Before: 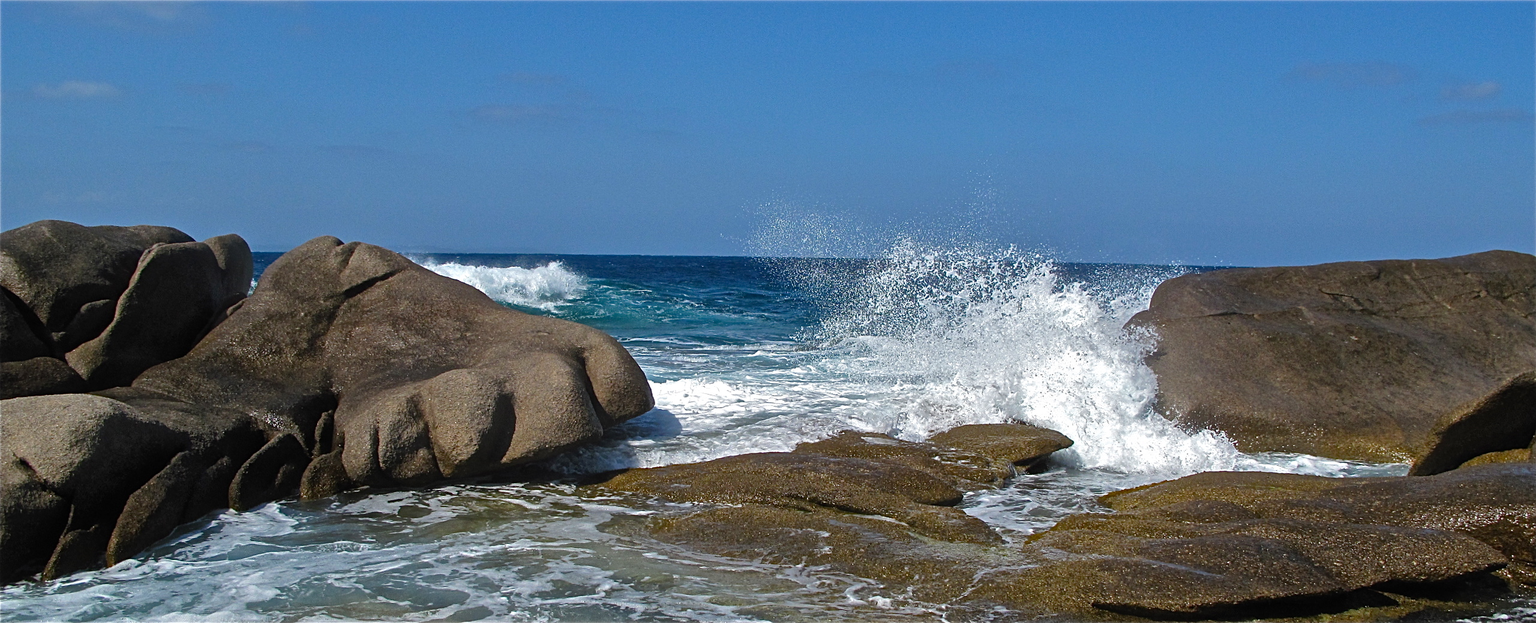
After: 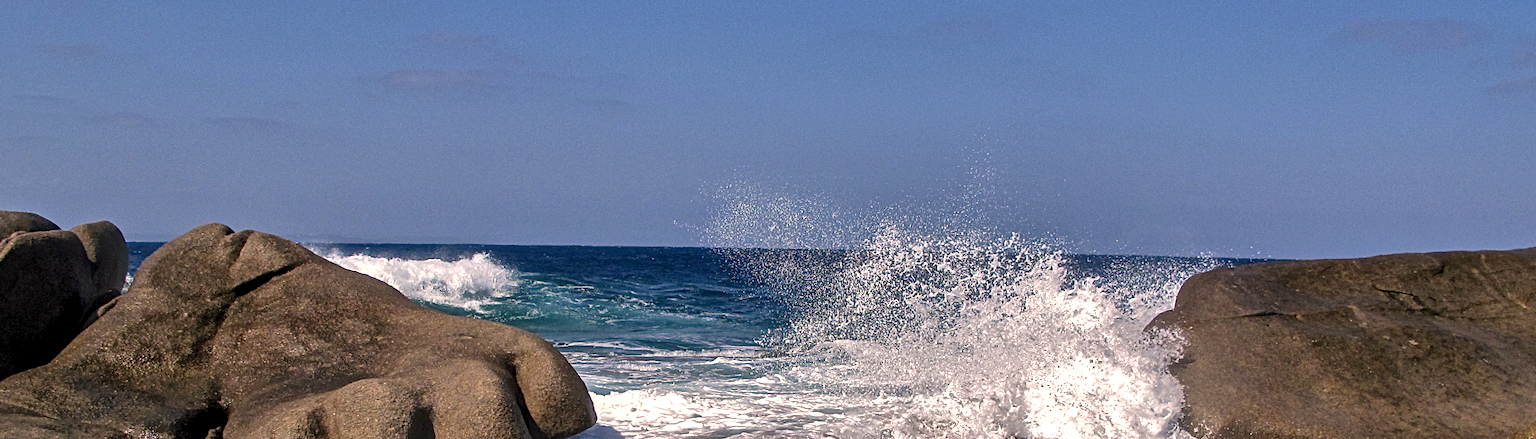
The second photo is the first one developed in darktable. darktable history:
crop and rotate: left 9.345%, top 7.22%, right 4.982%, bottom 32.331%
shadows and highlights: on, module defaults
color correction: highlights a* 11.96, highlights b* 11.58
local contrast: highlights 59%, detail 145%
